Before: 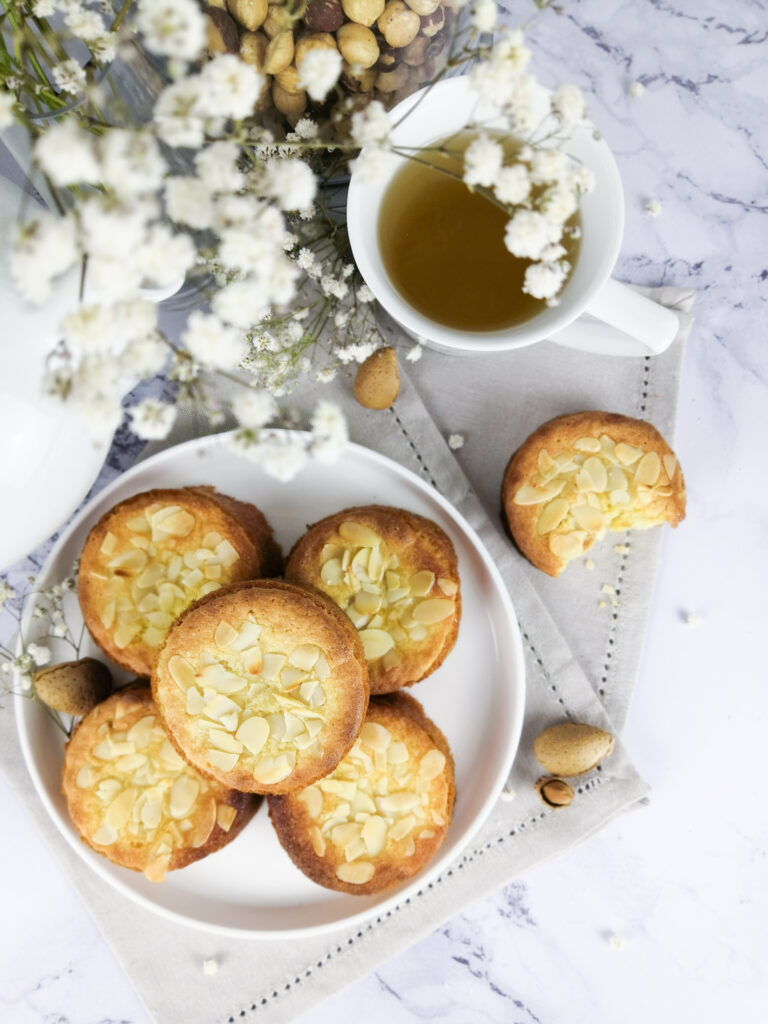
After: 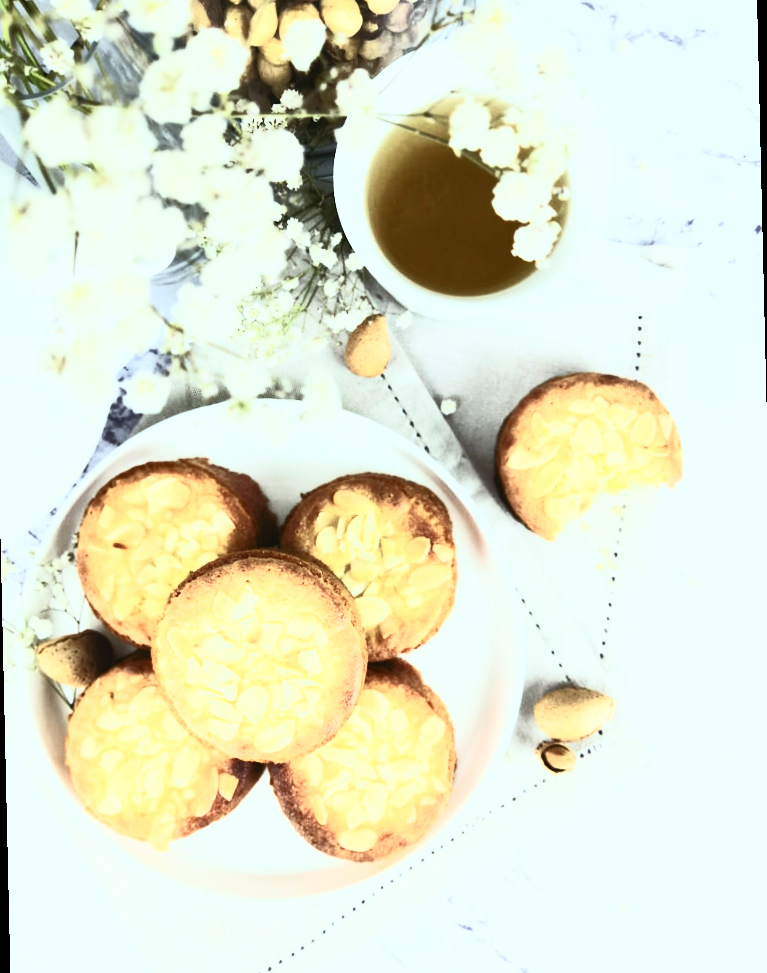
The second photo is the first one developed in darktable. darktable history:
rotate and perspective: rotation -1.32°, lens shift (horizontal) -0.031, crop left 0.015, crop right 0.985, crop top 0.047, crop bottom 0.982
color correction: highlights a* -6.69, highlights b* 0.49
color balance: input saturation 100.43%, contrast fulcrum 14.22%, output saturation 70.41%
grain: coarseness 0.81 ISO, strength 1.34%, mid-tones bias 0%
contrast brightness saturation: contrast 0.83, brightness 0.59, saturation 0.59
